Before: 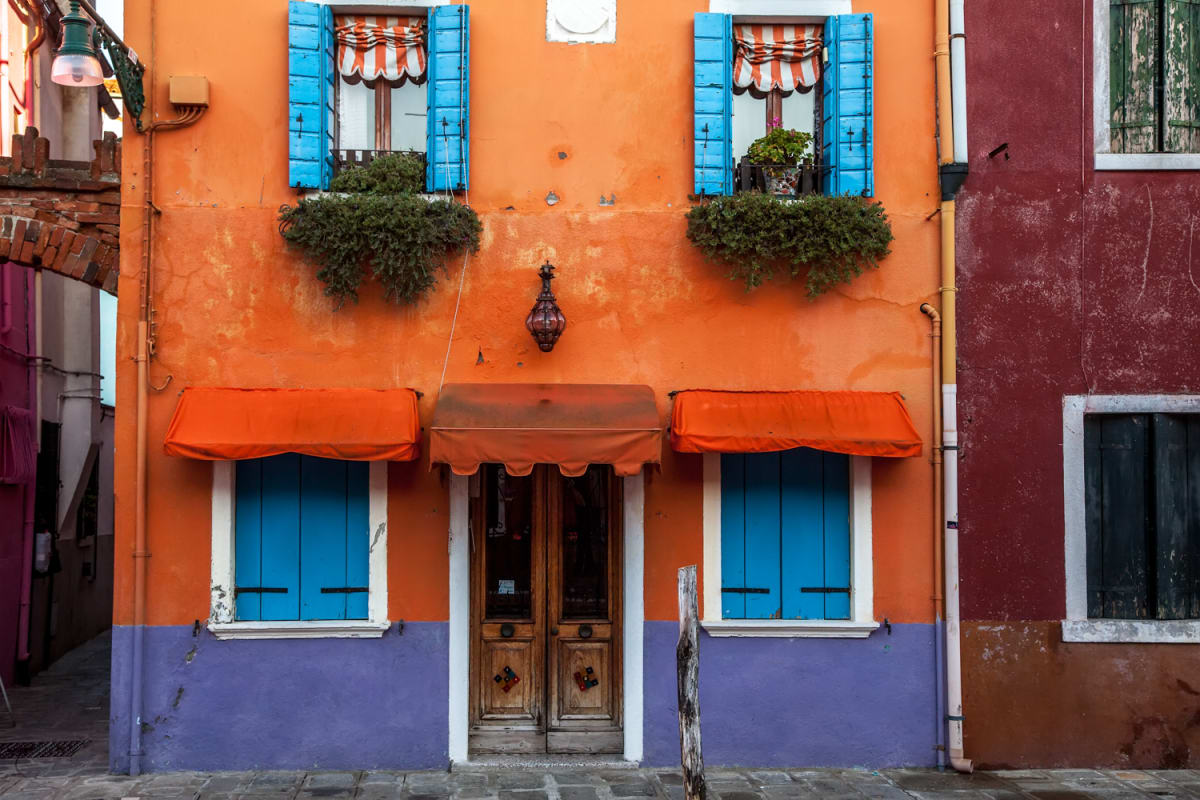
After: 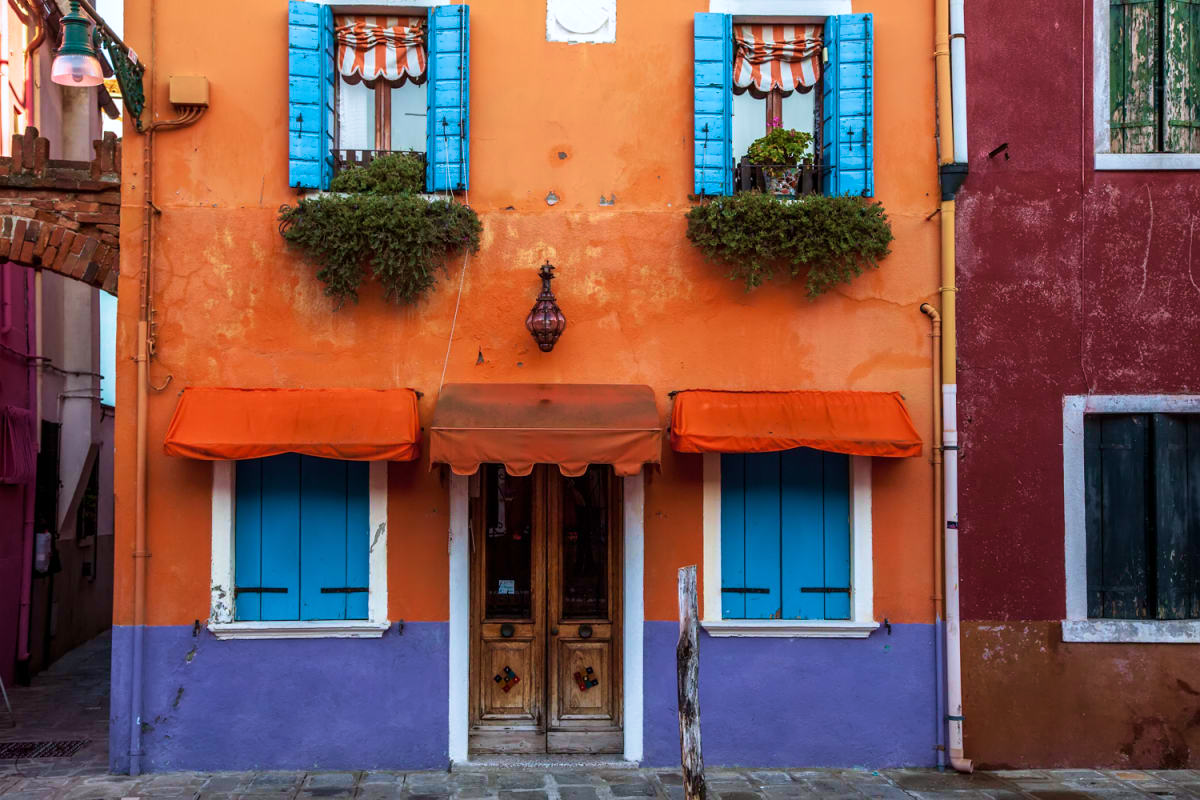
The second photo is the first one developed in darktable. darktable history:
white balance: red 0.983, blue 1.036
velvia: strength 45%
